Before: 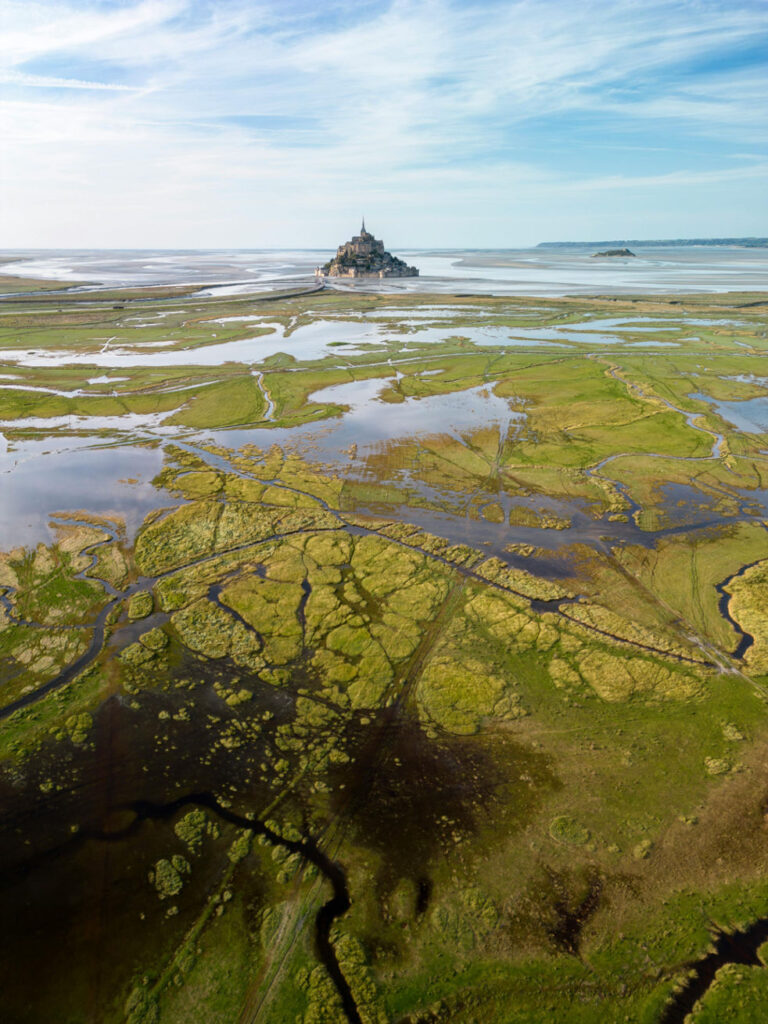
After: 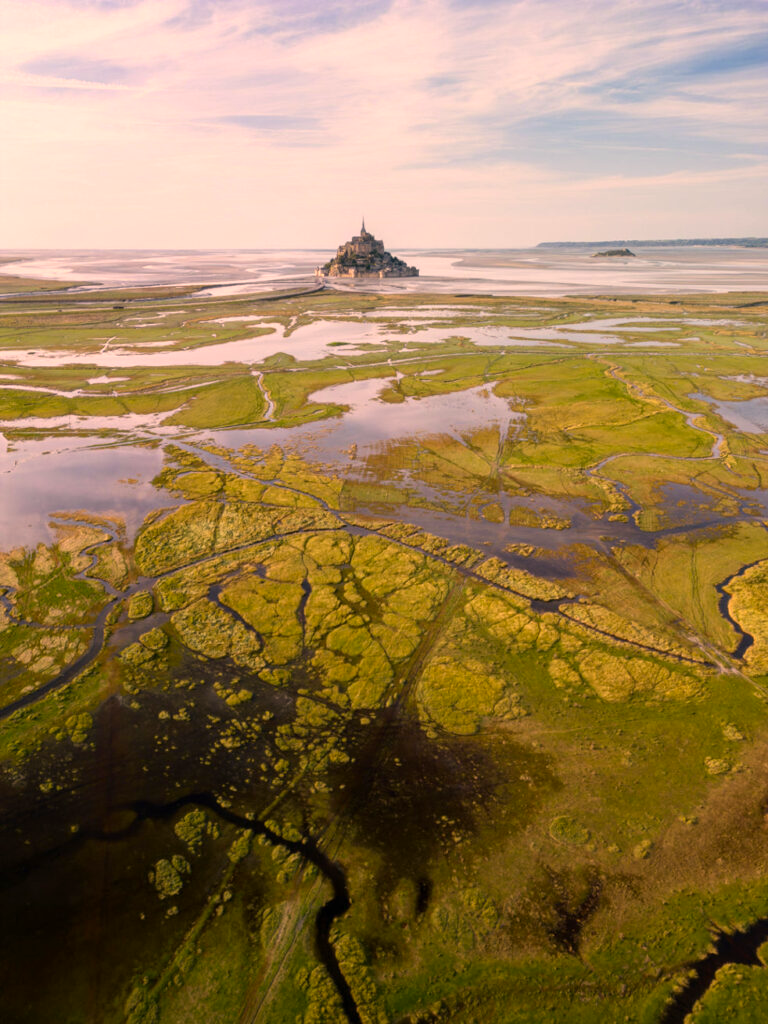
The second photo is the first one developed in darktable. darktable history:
color correction: highlights a* 20.38, highlights b* 19.73
